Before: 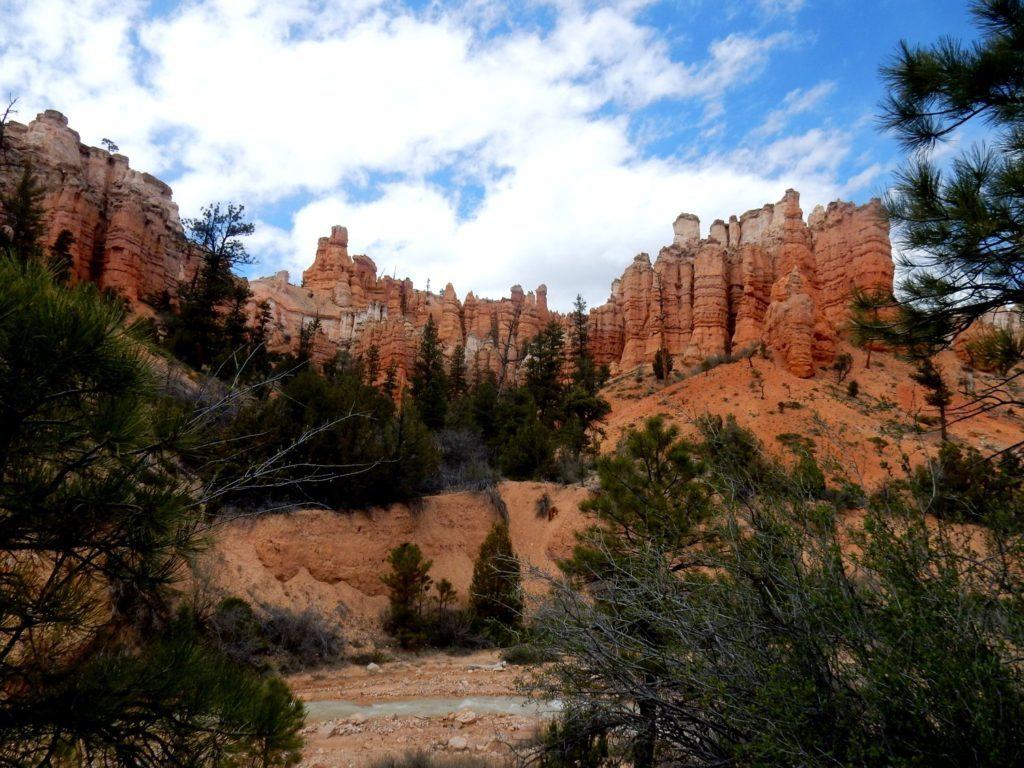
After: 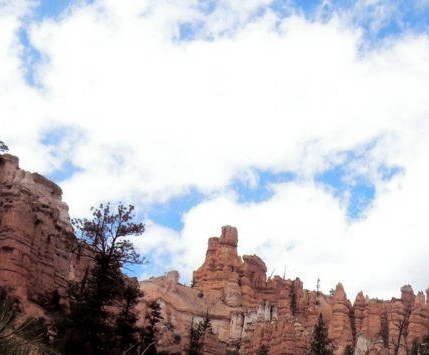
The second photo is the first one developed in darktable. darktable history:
split-toning: shadows › saturation 0.24, highlights › hue 54°, highlights › saturation 0.24
crop and rotate: left 10.817%, top 0.062%, right 47.194%, bottom 53.626%
